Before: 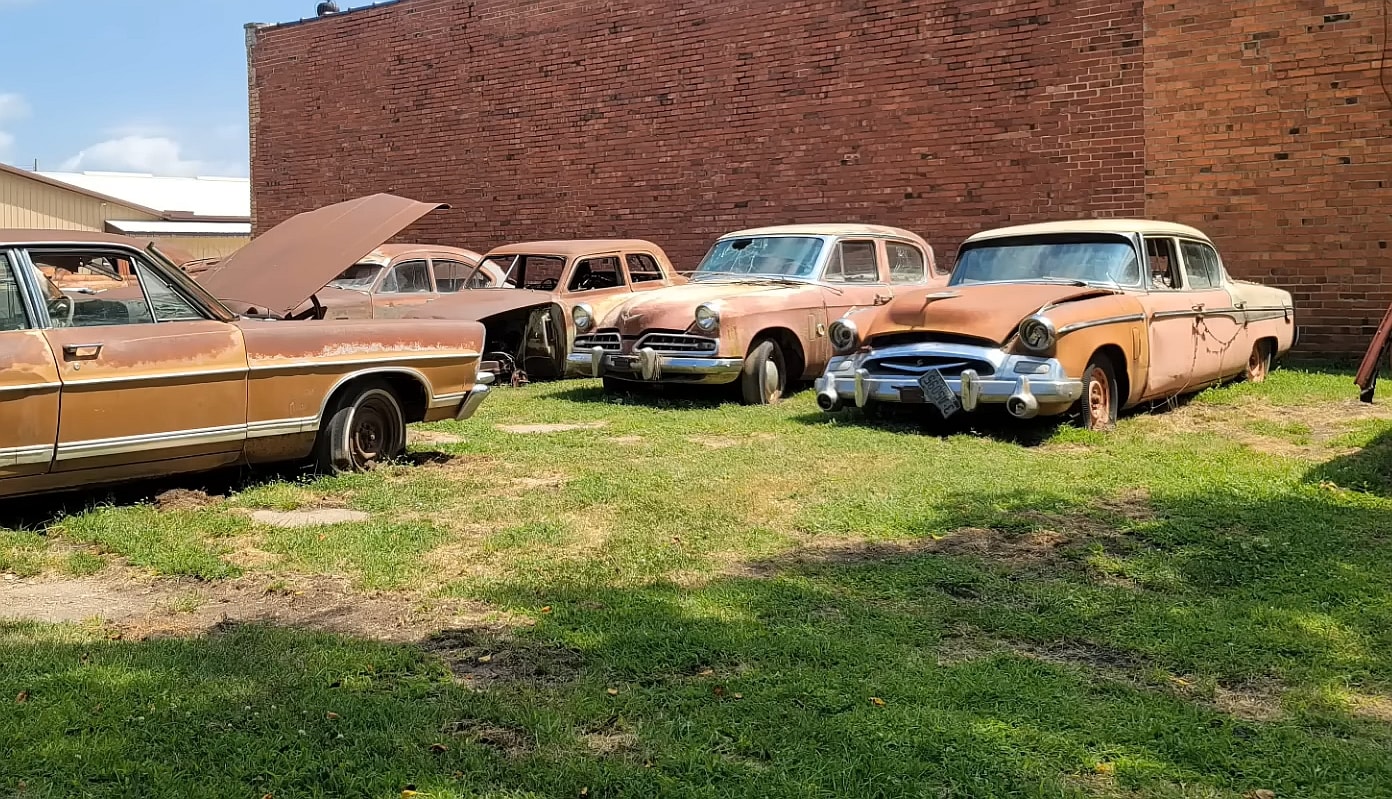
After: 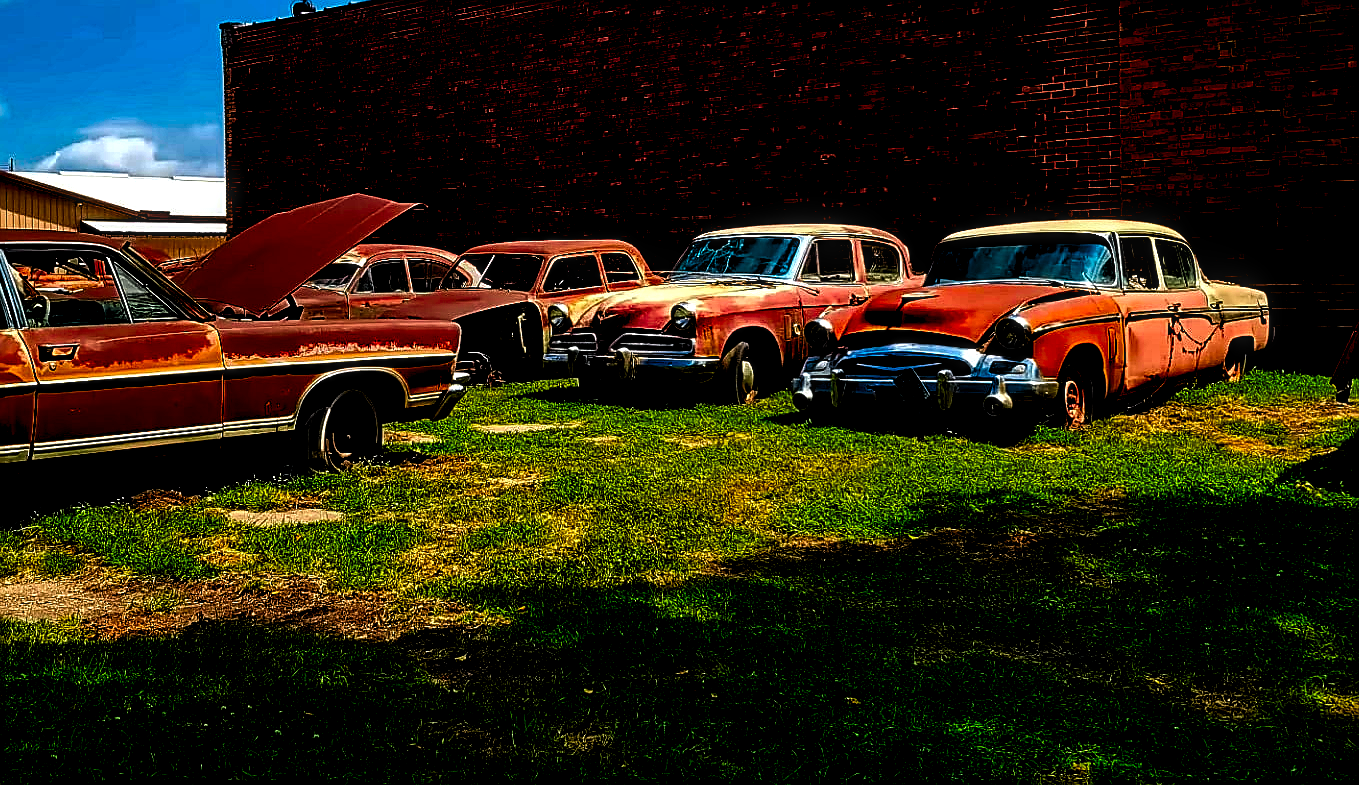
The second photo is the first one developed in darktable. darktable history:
levels: levels [0.062, 0.494, 0.925]
sharpen: on, module defaults
contrast brightness saturation: brightness -0.993, saturation 0.995
local contrast: detail 150%
color balance rgb: global offset › chroma 0.127%, global offset › hue 253.8°, perceptual saturation grading › global saturation 15.143%
crop and rotate: left 1.79%, right 0.533%, bottom 1.72%
tone curve: curves: ch0 [(0, 0) (0.058, 0.027) (0.214, 0.183) (0.304, 0.288) (0.51, 0.549) (0.658, 0.7) (0.741, 0.775) (0.844, 0.866) (0.986, 0.957)]; ch1 [(0, 0) (0.172, 0.123) (0.312, 0.296) (0.437, 0.429) (0.471, 0.469) (0.502, 0.5) (0.513, 0.515) (0.572, 0.603) (0.617, 0.653) (0.68, 0.724) (0.889, 0.924) (1, 1)]; ch2 [(0, 0) (0.411, 0.424) (0.489, 0.49) (0.502, 0.5) (0.517, 0.519) (0.549, 0.578) (0.604, 0.628) (0.693, 0.686) (1, 1)], color space Lab, independent channels, preserve colors none
haze removal: strength 0.284, distance 0.247, compatibility mode true, adaptive false
